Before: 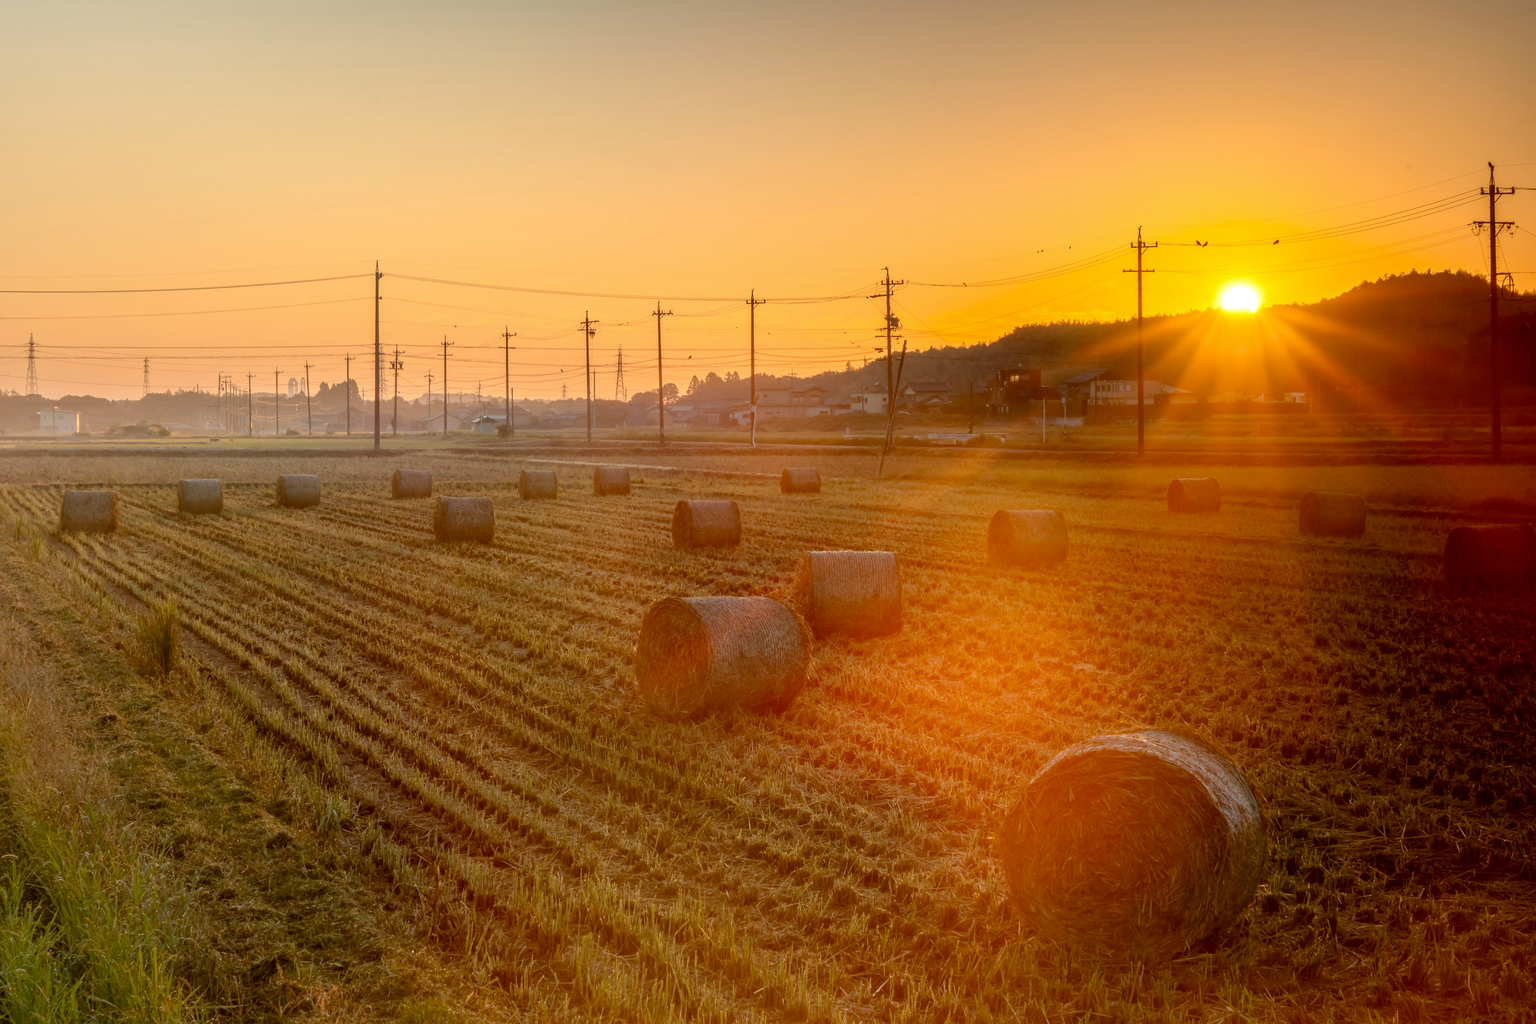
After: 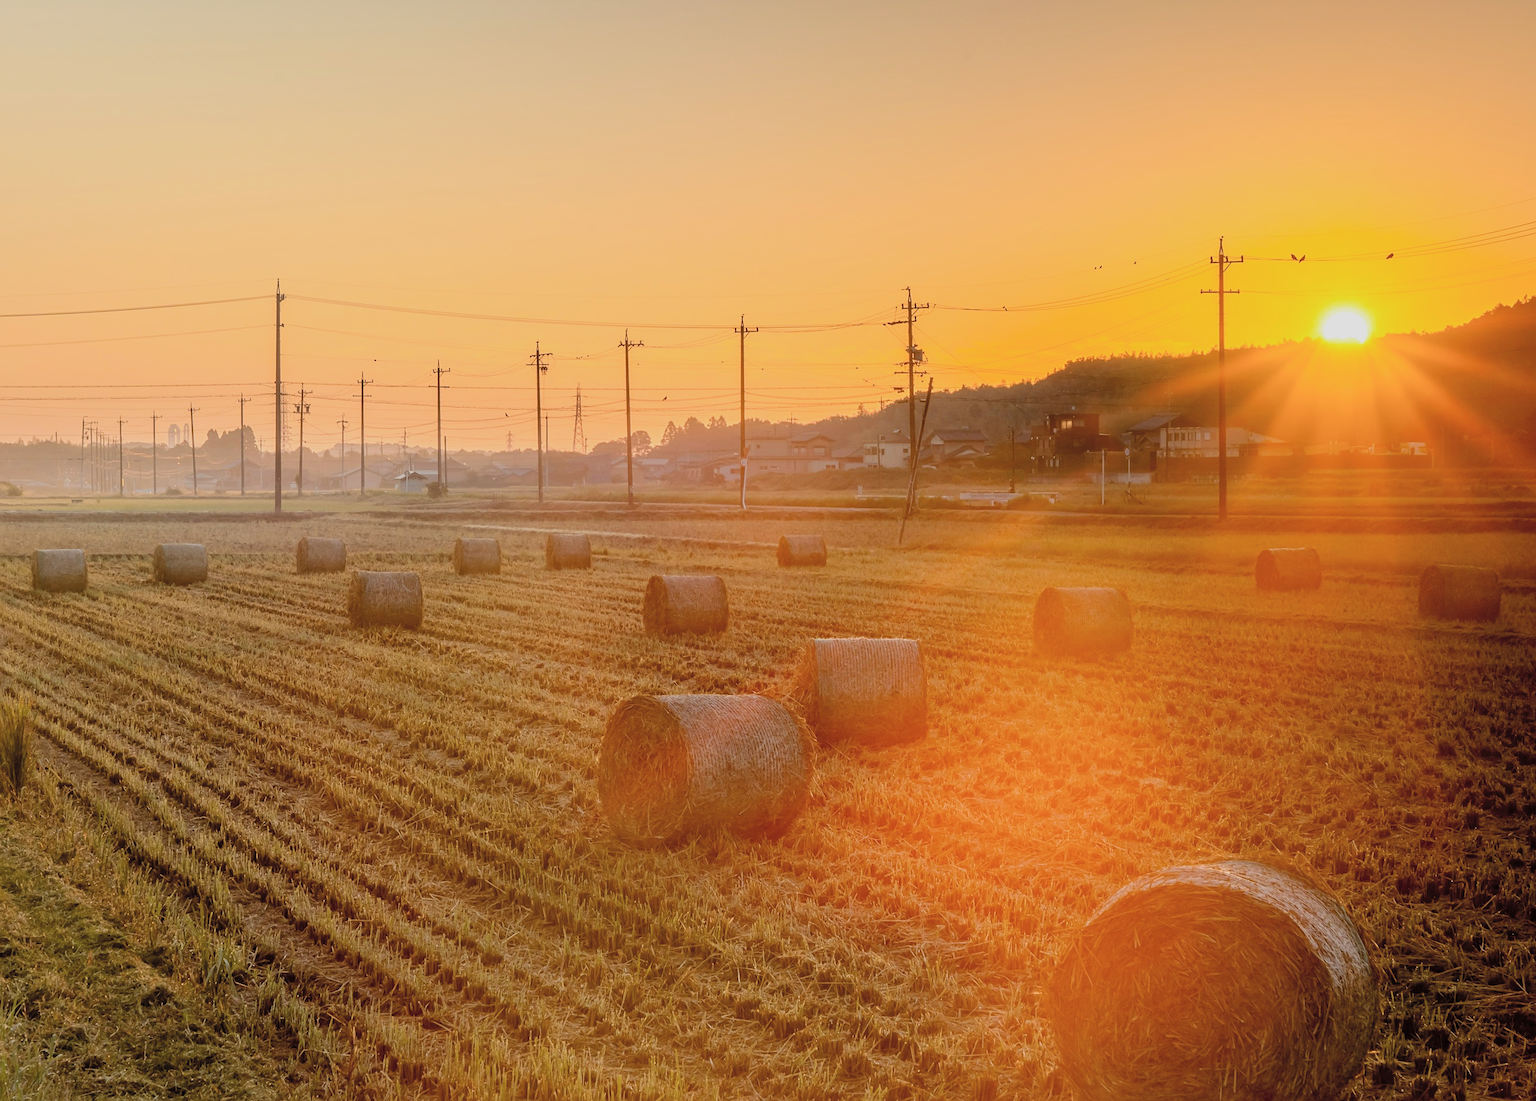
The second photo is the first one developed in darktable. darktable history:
contrast brightness saturation: brightness 0.15
crop: left 9.929%, top 3.475%, right 9.188%, bottom 9.529%
filmic rgb: black relative exposure -7.65 EV, white relative exposure 4.56 EV, hardness 3.61, contrast 1.05
sharpen: radius 2.529, amount 0.323
